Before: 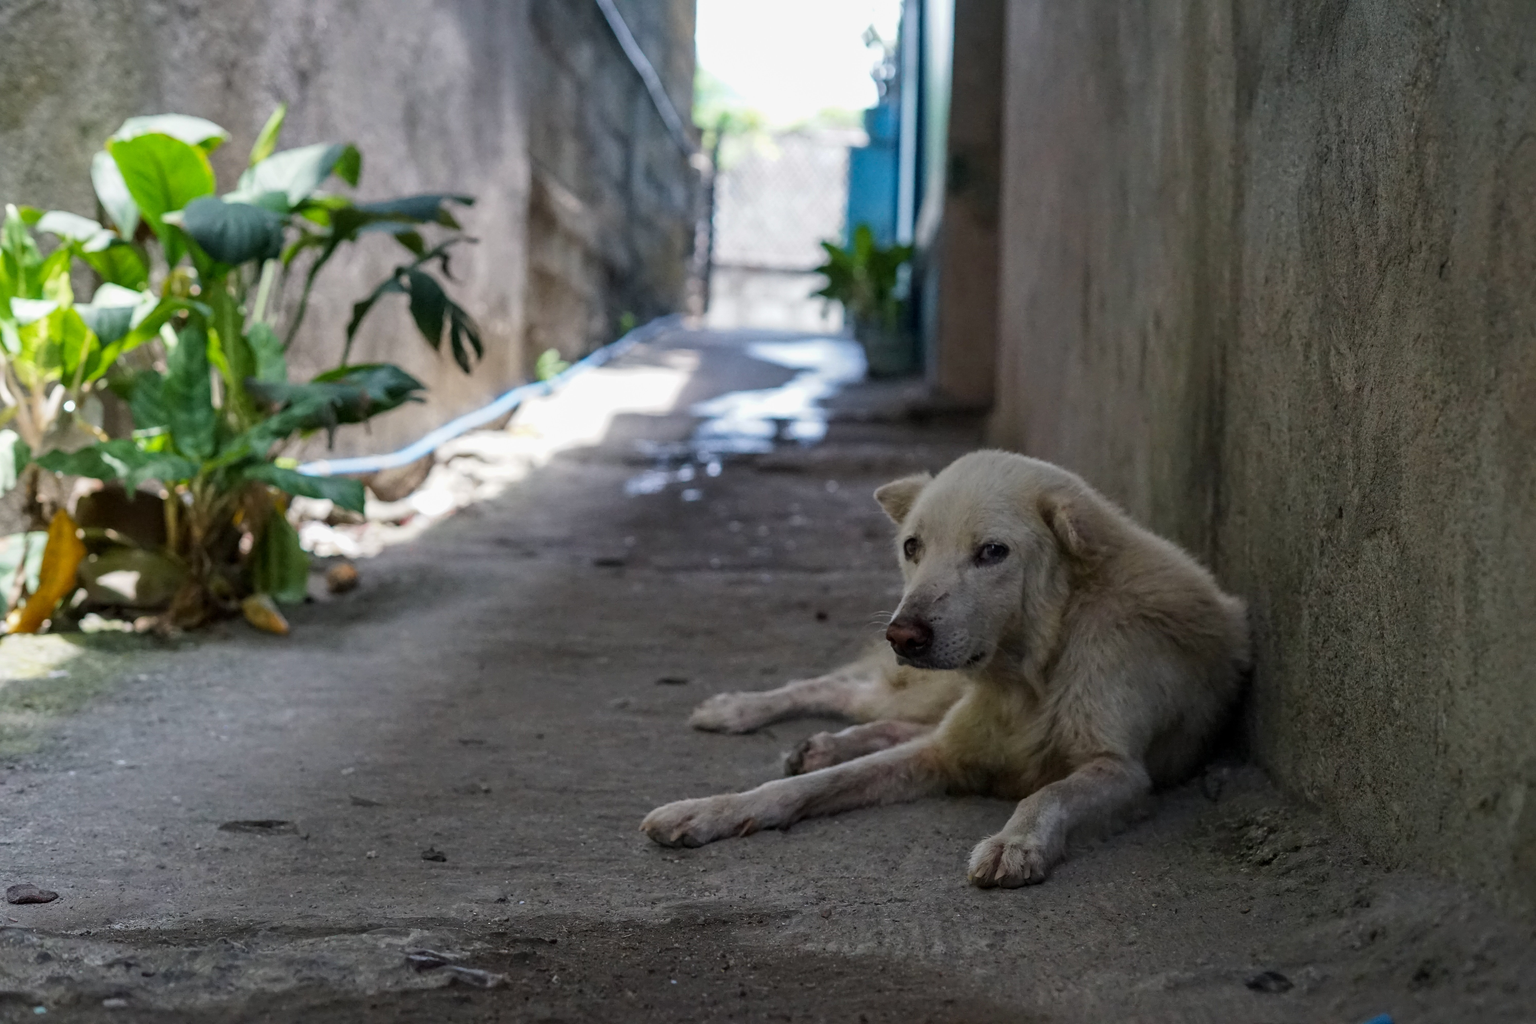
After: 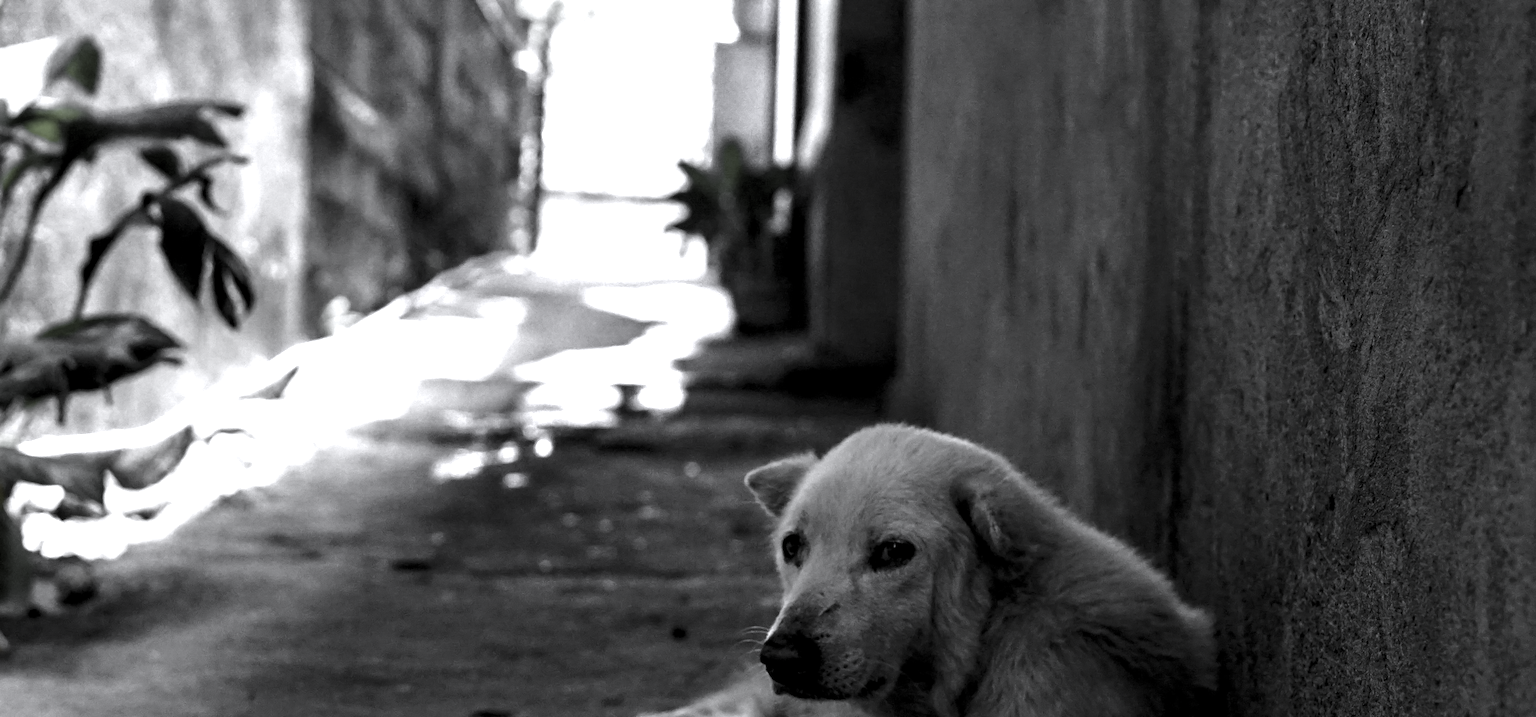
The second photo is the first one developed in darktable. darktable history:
levels: levels [0.116, 0.574, 1]
rgb levels: preserve colors max RGB
color zones: curves: ch0 [(0, 0.613) (0.01, 0.613) (0.245, 0.448) (0.498, 0.529) (0.642, 0.665) (0.879, 0.777) (0.99, 0.613)]; ch1 [(0, 0.035) (0.121, 0.189) (0.259, 0.197) (0.415, 0.061) (0.589, 0.022) (0.732, 0.022) (0.857, 0.026) (0.991, 0.053)]
white balance: red 0.766, blue 1.537
crop: left 18.38%, top 11.092%, right 2.134%, bottom 33.217%
